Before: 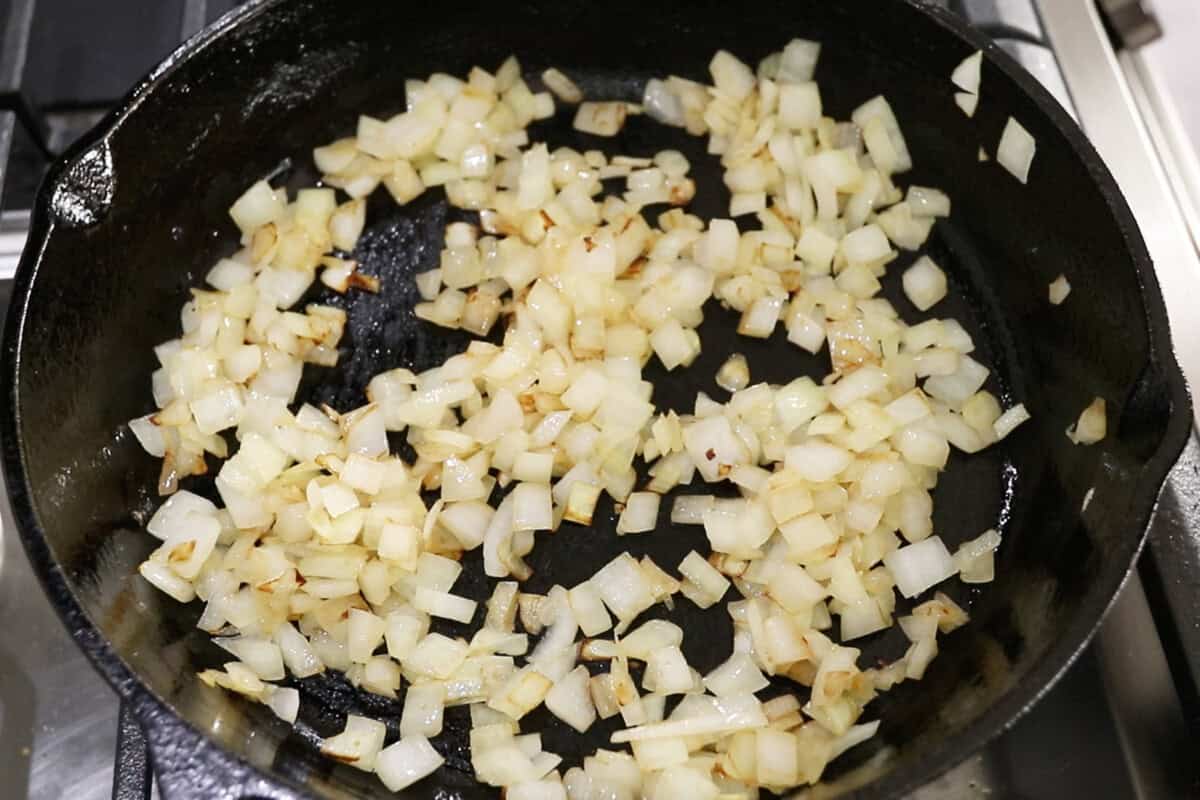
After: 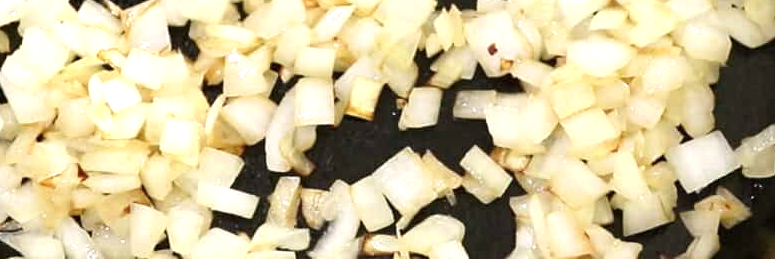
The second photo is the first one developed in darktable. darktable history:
exposure: exposure 0.611 EV, compensate highlight preservation false
contrast brightness saturation: saturation -0.023
crop: left 18.188%, top 50.636%, right 17.192%, bottom 16.884%
